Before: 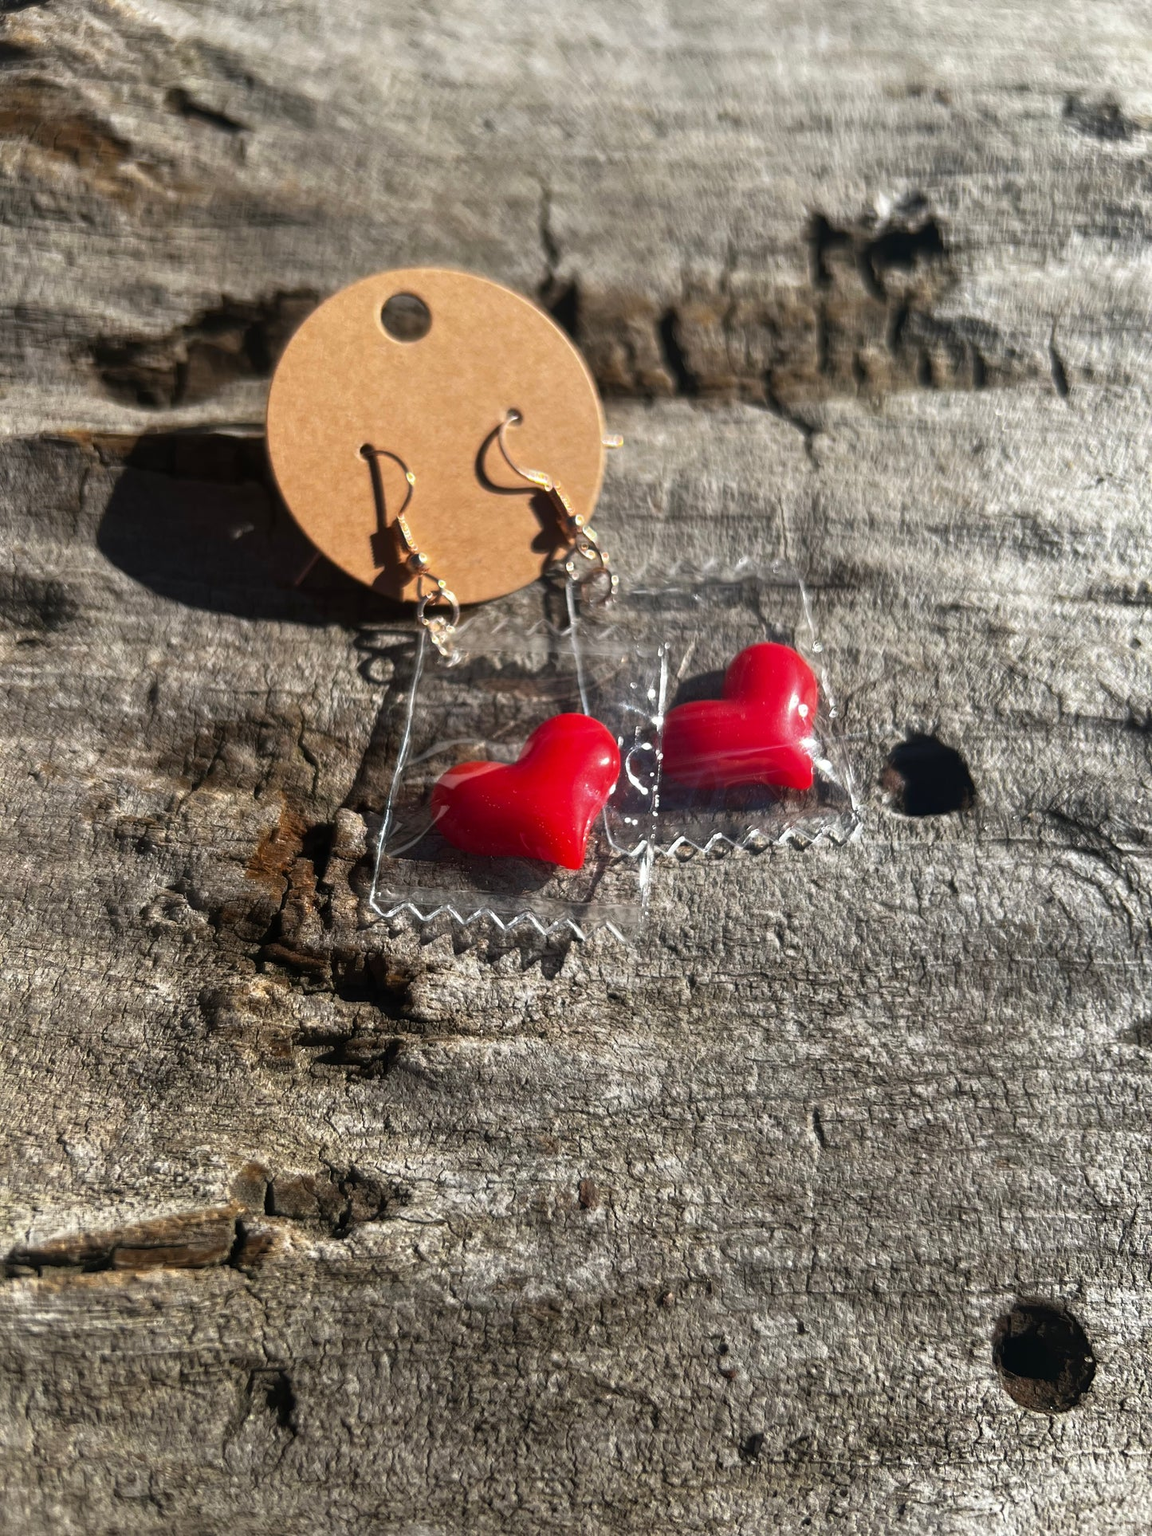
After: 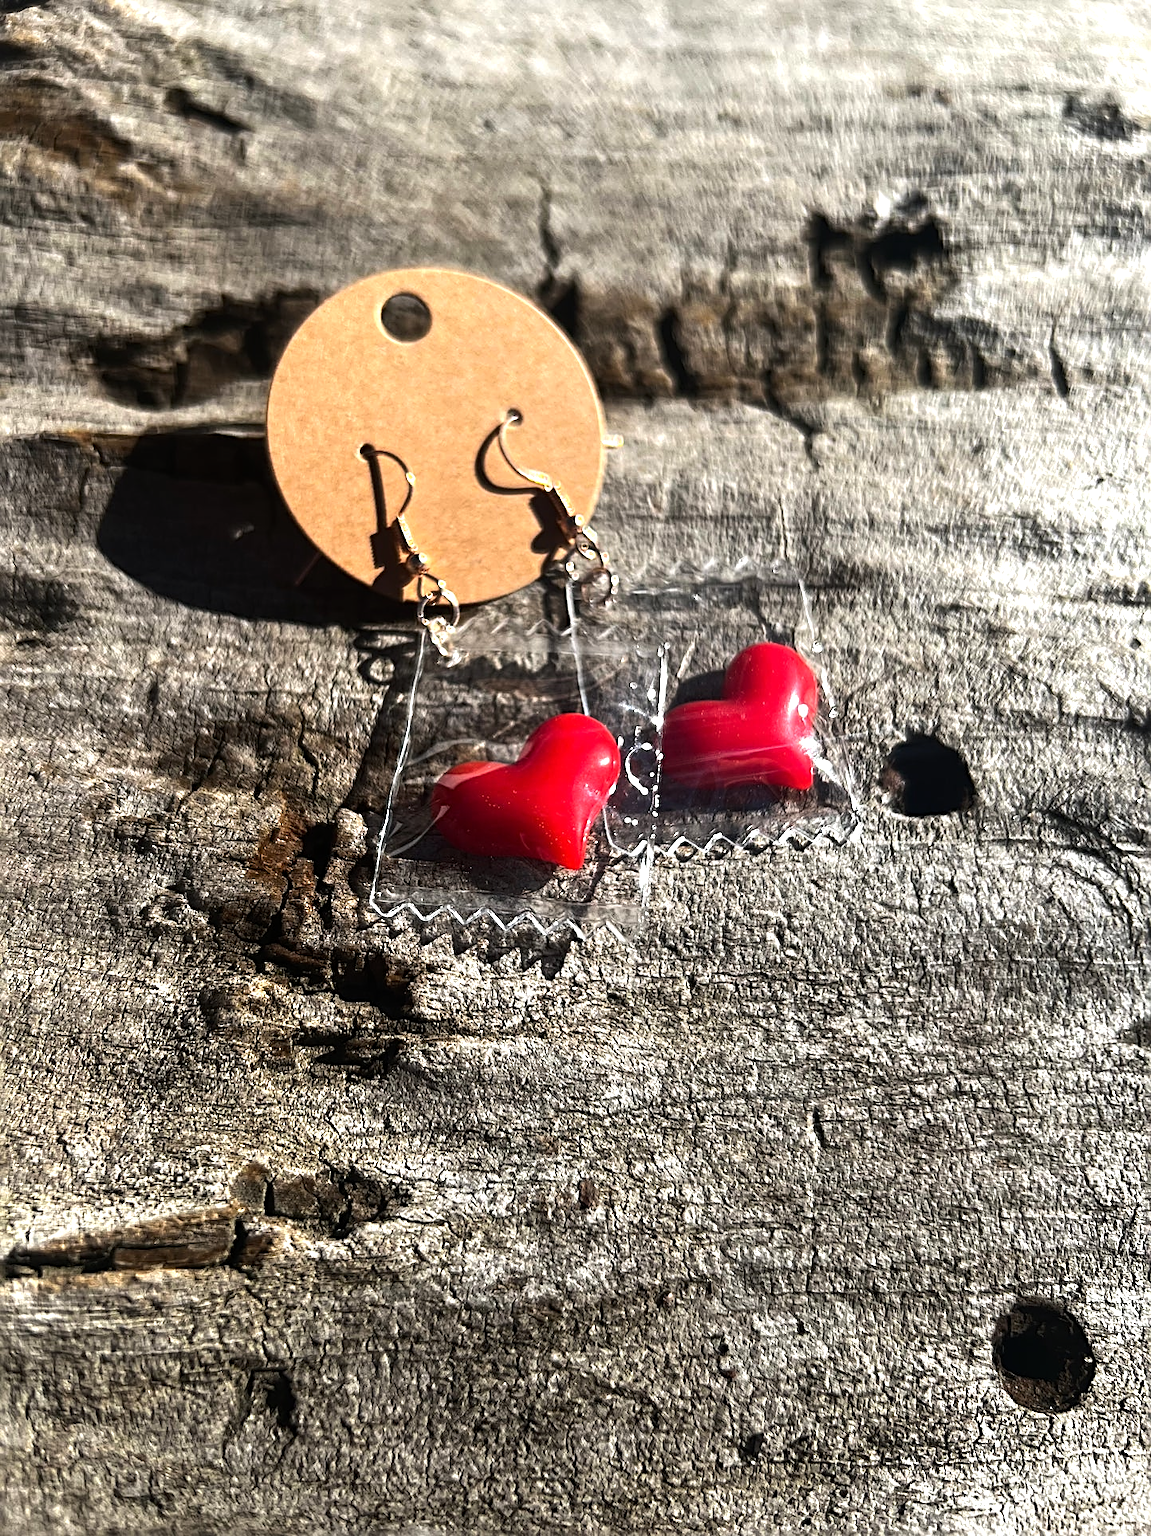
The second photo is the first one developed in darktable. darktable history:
sharpen: radius 2.543, amount 0.636
tone equalizer: -8 EV -0.75 EV, -7 EV -0.7 EV, -6 EV -0.6 EV, -5 EV -0.4 EV, -3 EV 0.4 EV, -2 EV 0.6 EV, -1 EV 0.7 EV, +0 EV 0.75 EV, edges refinement/feathering 500, mask exposure compensation -1.57 EV, preserve details no
